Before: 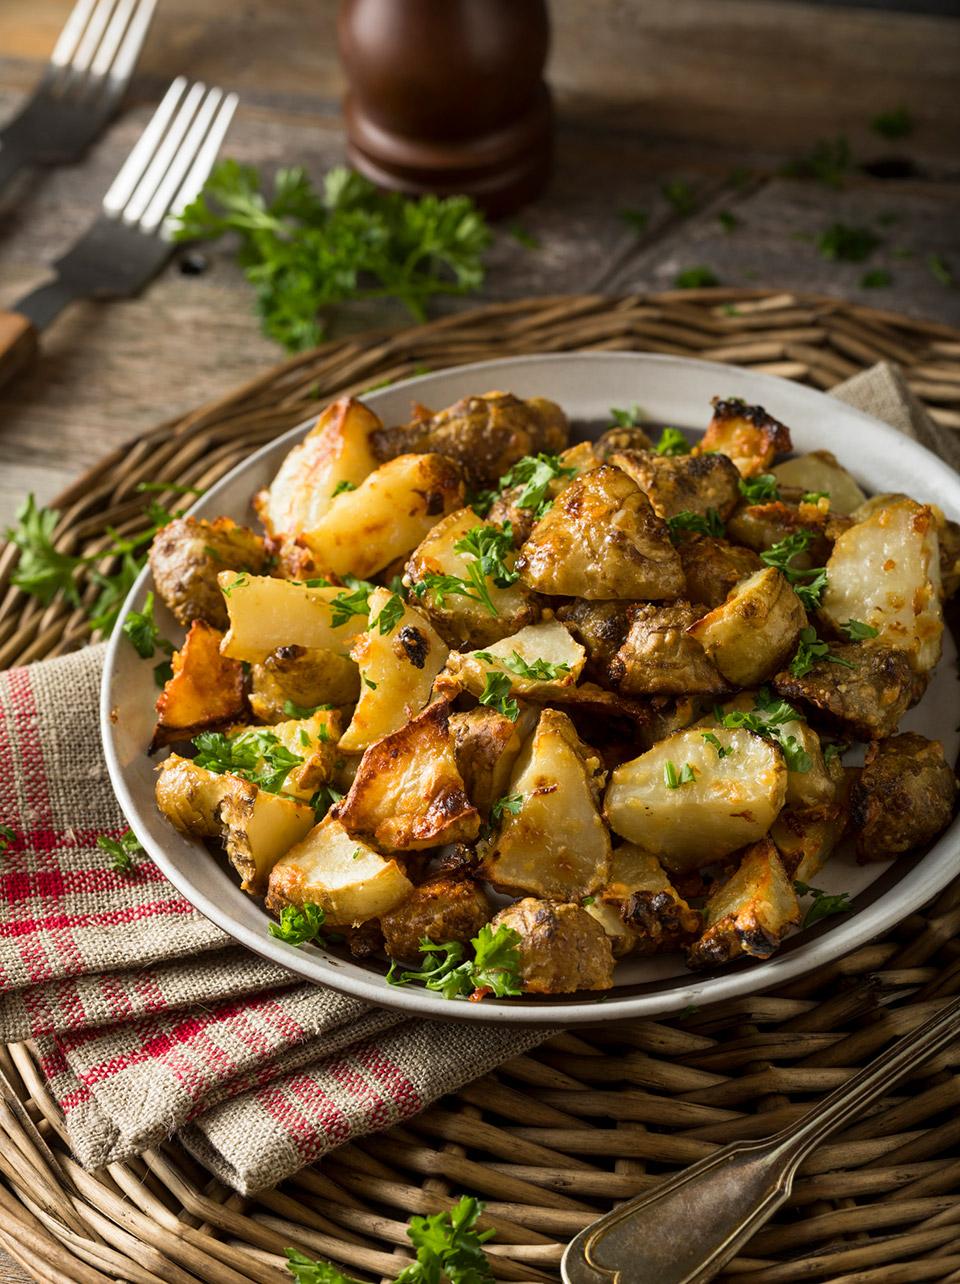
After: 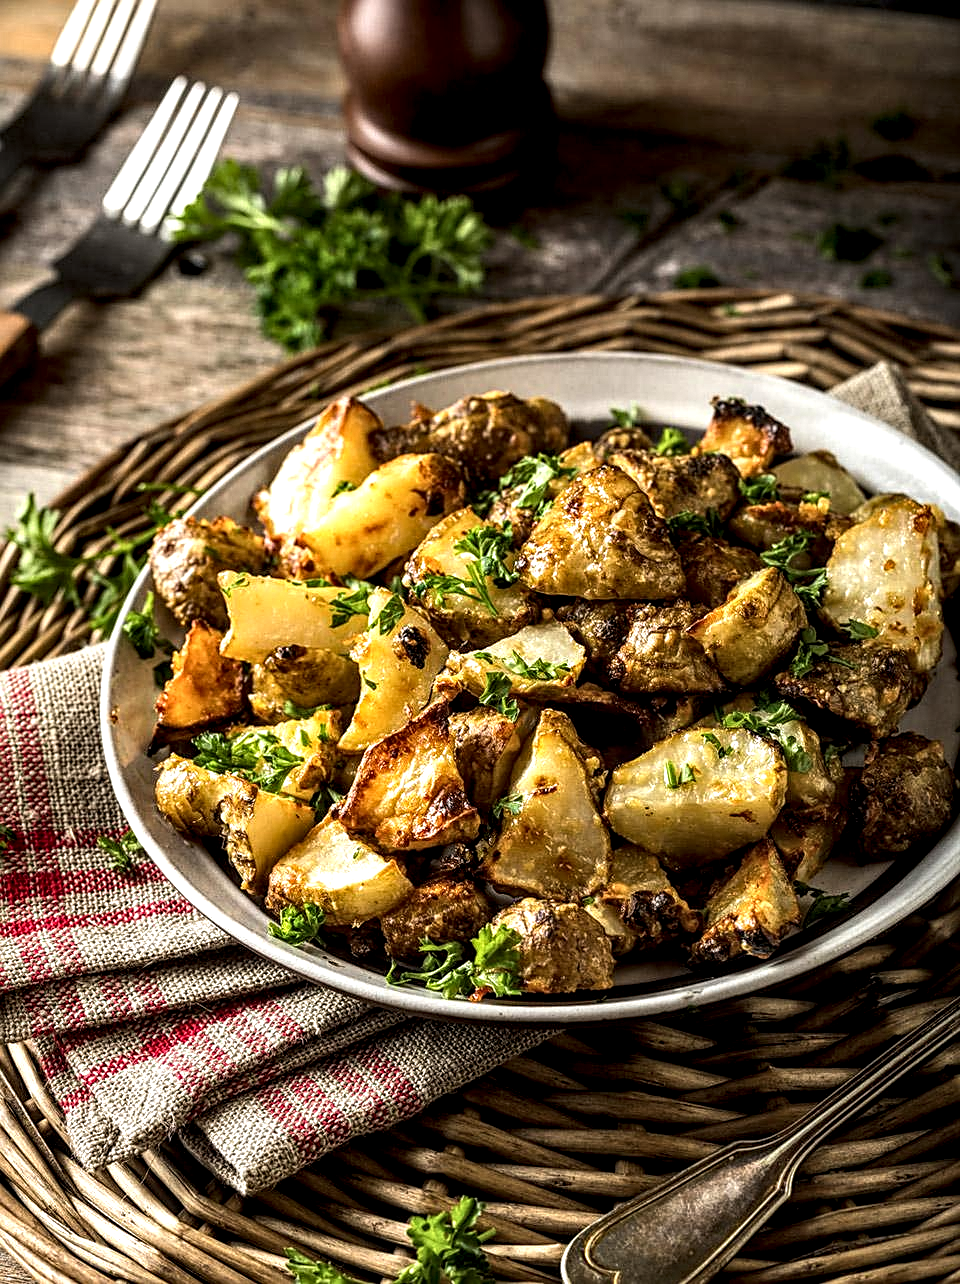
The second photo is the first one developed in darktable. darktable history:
tone equalizer: -8 EV -0.417 EV, -7 EV -0.389 EV, -6 EV -0.333 EV, -5 EV -0.222 EV, -3 EV 0.222 EV, -2 EV 0.333 EV, -1 EV 0.389 EV, +0 EV 0.417 EV, edges refinement/feathering 500, mask exposure compensation -1.57 EV, preserve details no
local contrast: highlights 19%, detail 186%
sharpen: on, module defaults
white balance: red 1, blue 1
